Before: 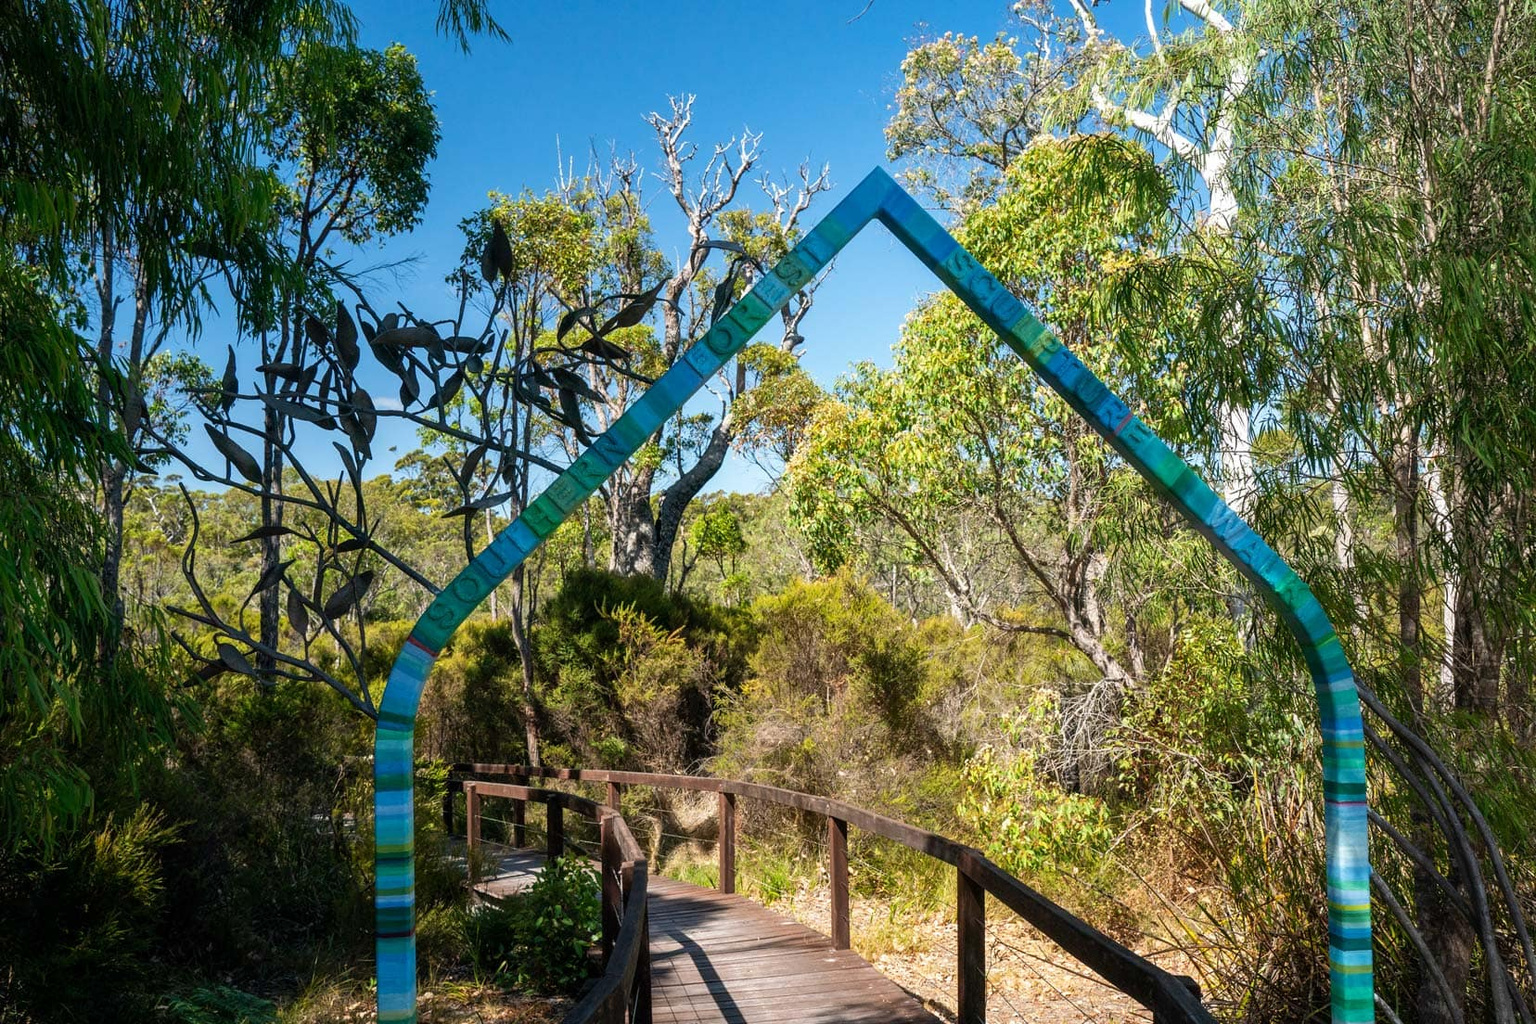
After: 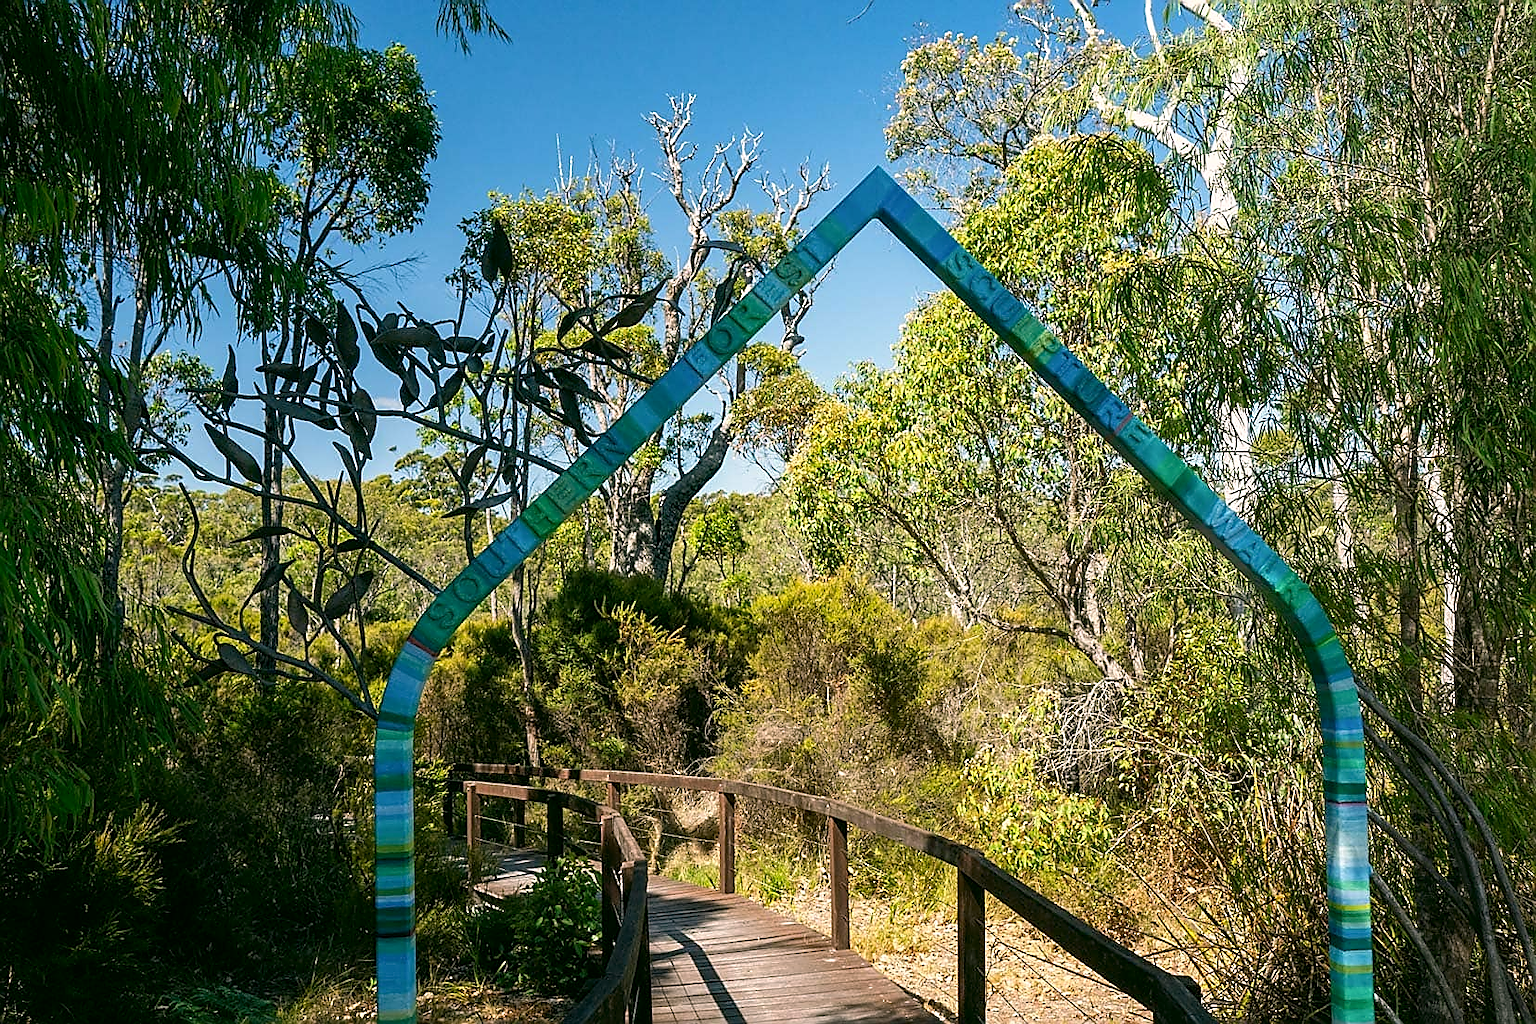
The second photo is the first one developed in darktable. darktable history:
color correction: highlights a* 4.47, highlights b* 4.98, shadows a* -7.9, shadows b* 4.99
sharpen: radius 1.424, amount 1.248, threshold 0.725
